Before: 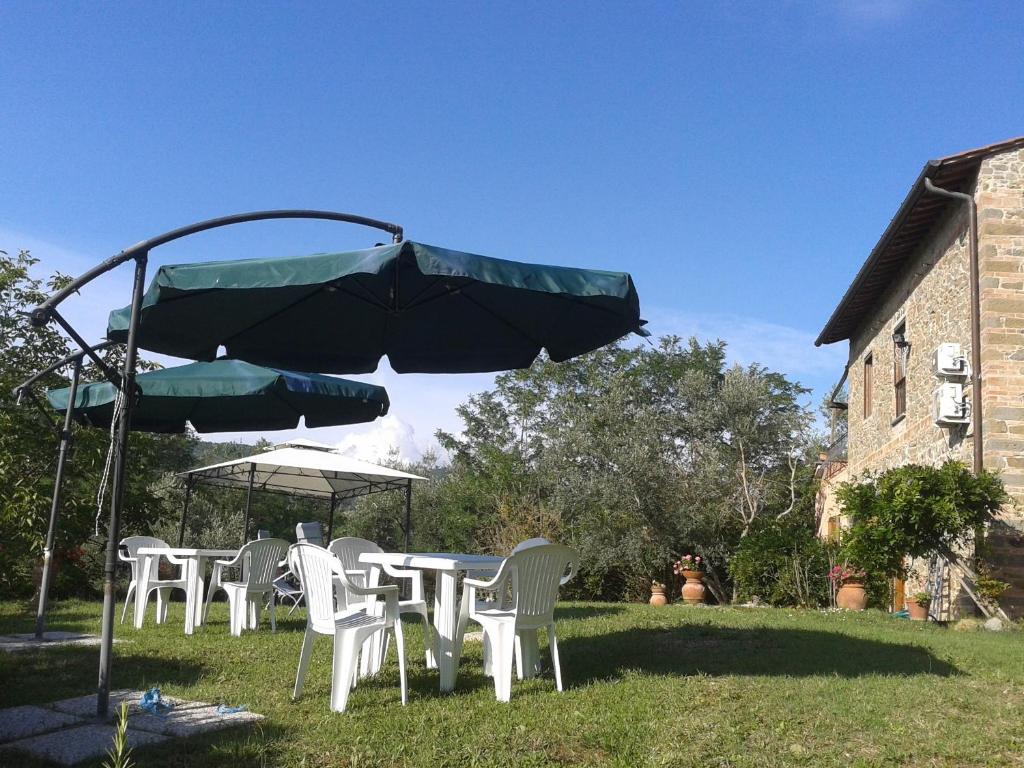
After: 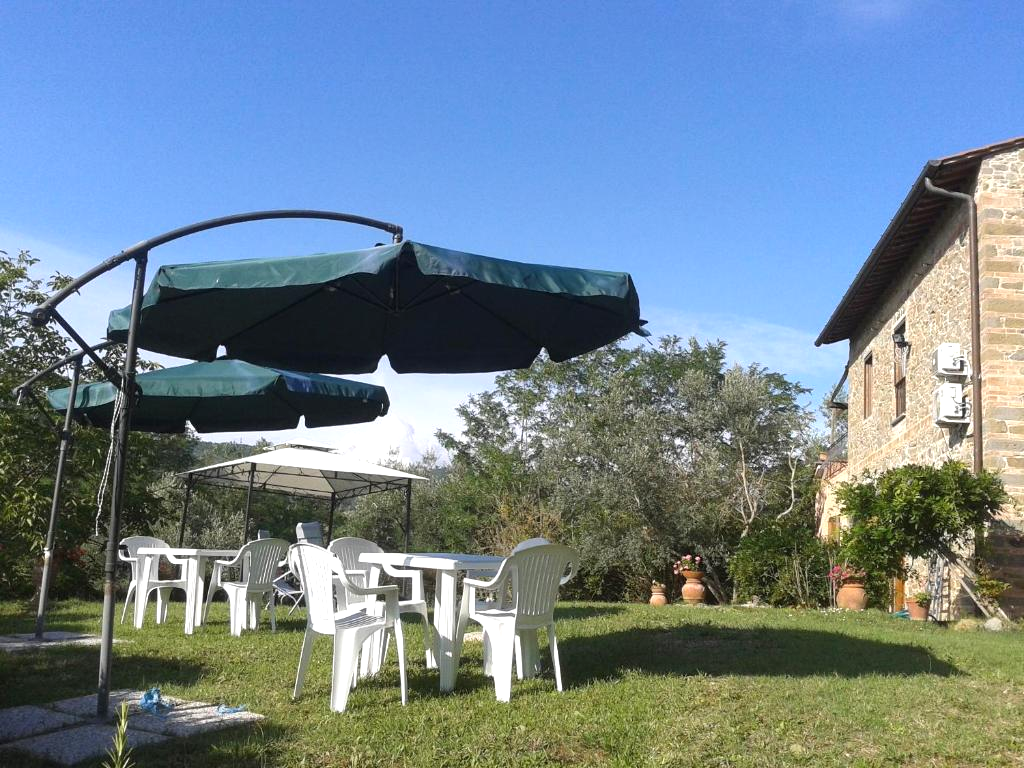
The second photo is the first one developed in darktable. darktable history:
exposure: exposure 0.297 EV, compensate exposure bias true, compensate highlight preservation false
